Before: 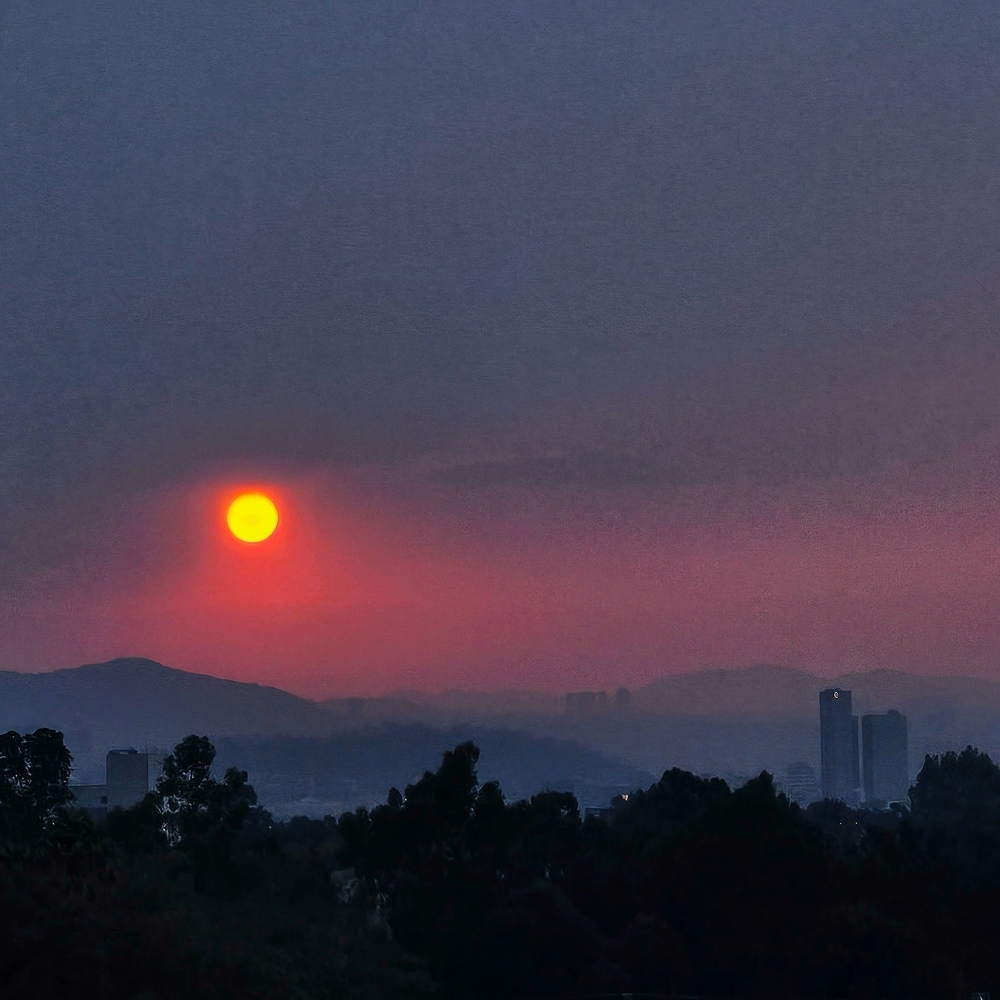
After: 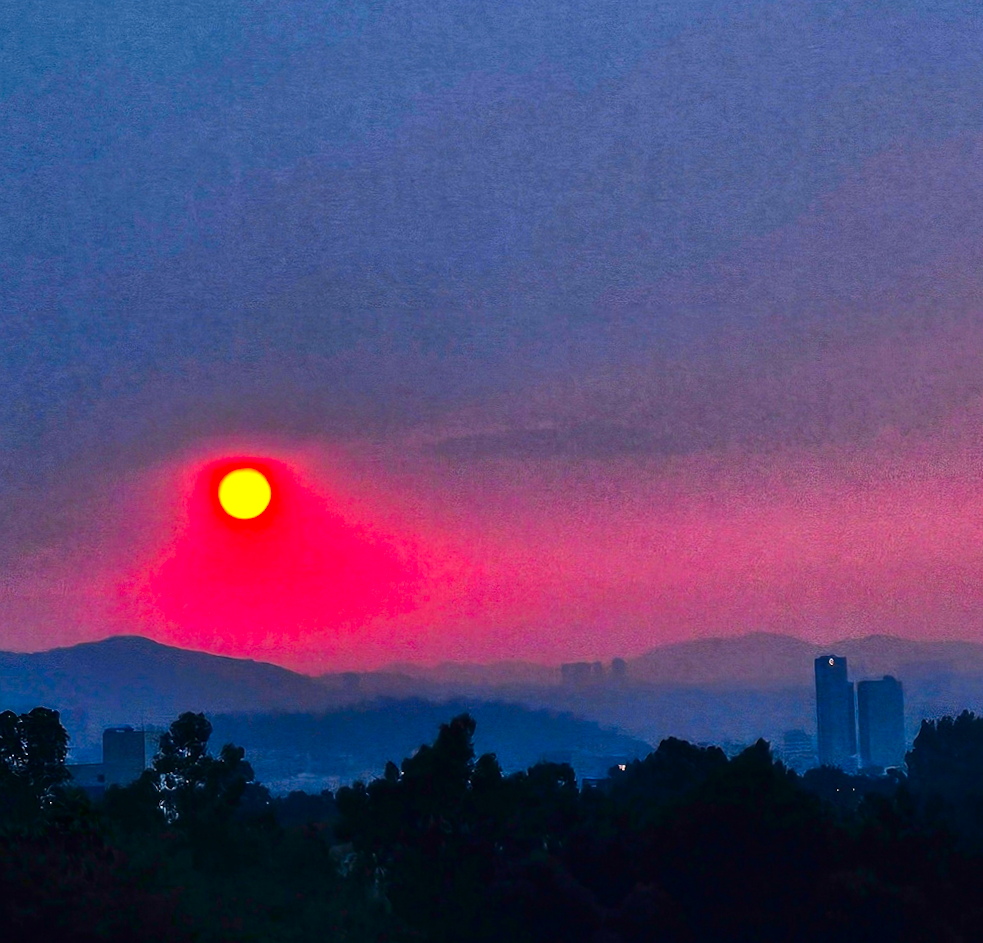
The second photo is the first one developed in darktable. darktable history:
contrast brightness saturation: contrast 0.26, brightness 0.02, saturation 0.87
crop and rotate: angle -0.5°
rotate and perspective: rotation -1.42°, crop left 0.016, crop right 0.984, crop top 0.035, crop bottom 0.965
exposure: exposure 0.785 EV, compensate highlight preservation false
